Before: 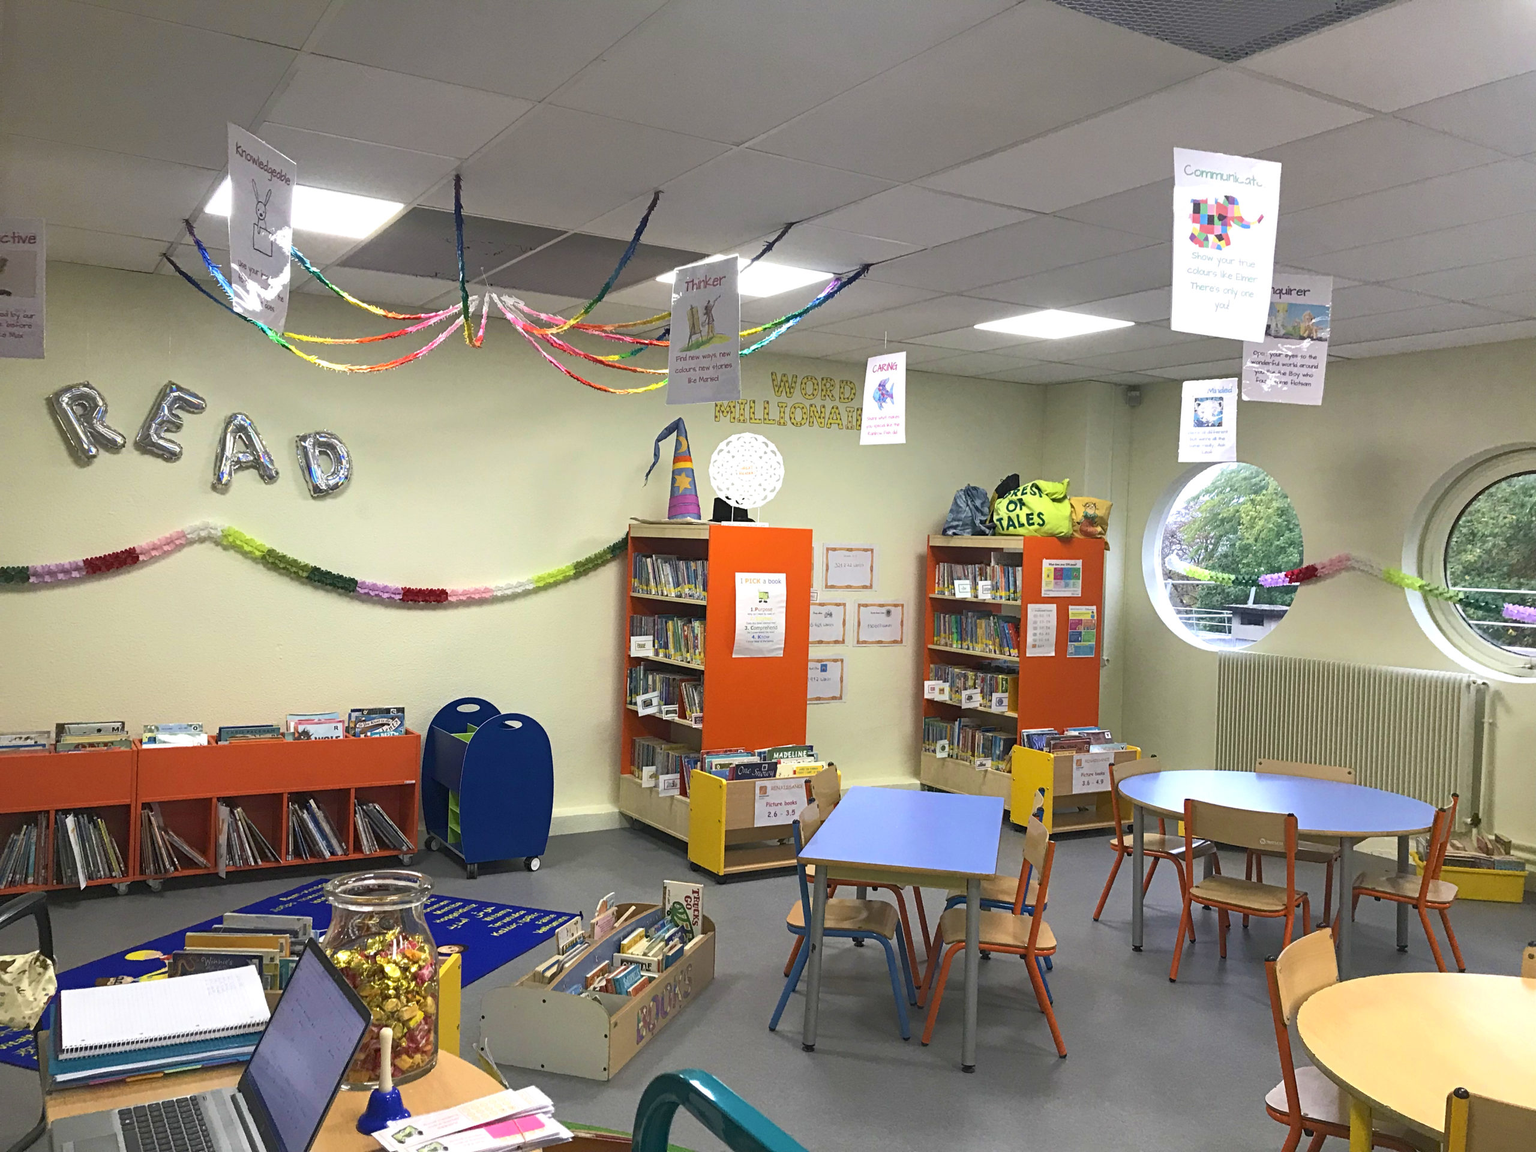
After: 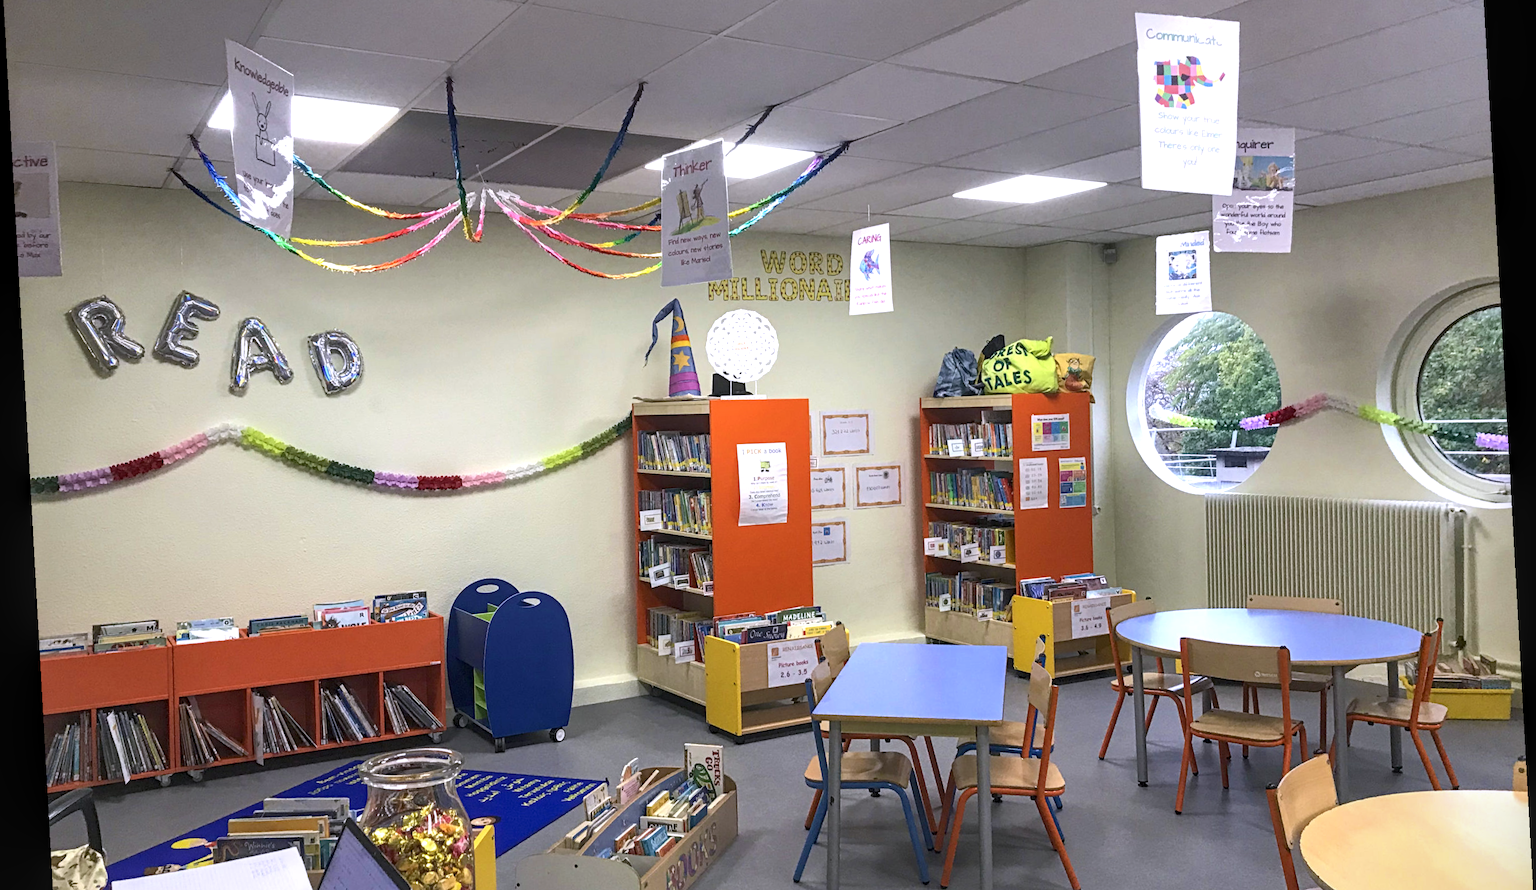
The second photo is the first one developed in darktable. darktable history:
white balance: red 1.004, blue 1.096
rotate and perspective: rotation -3.18°, automatic cropping off
color balance rgb: linear chroma grading › global chroma 1.5%, linear chroma grading › mid-tones -1%, perceptual saturation grading › global saturation -3%, perceptual saturation grading › shadows -2%
crop and rotate: top 12.5%, bottom 12.5%
local contrast: detail 130%
